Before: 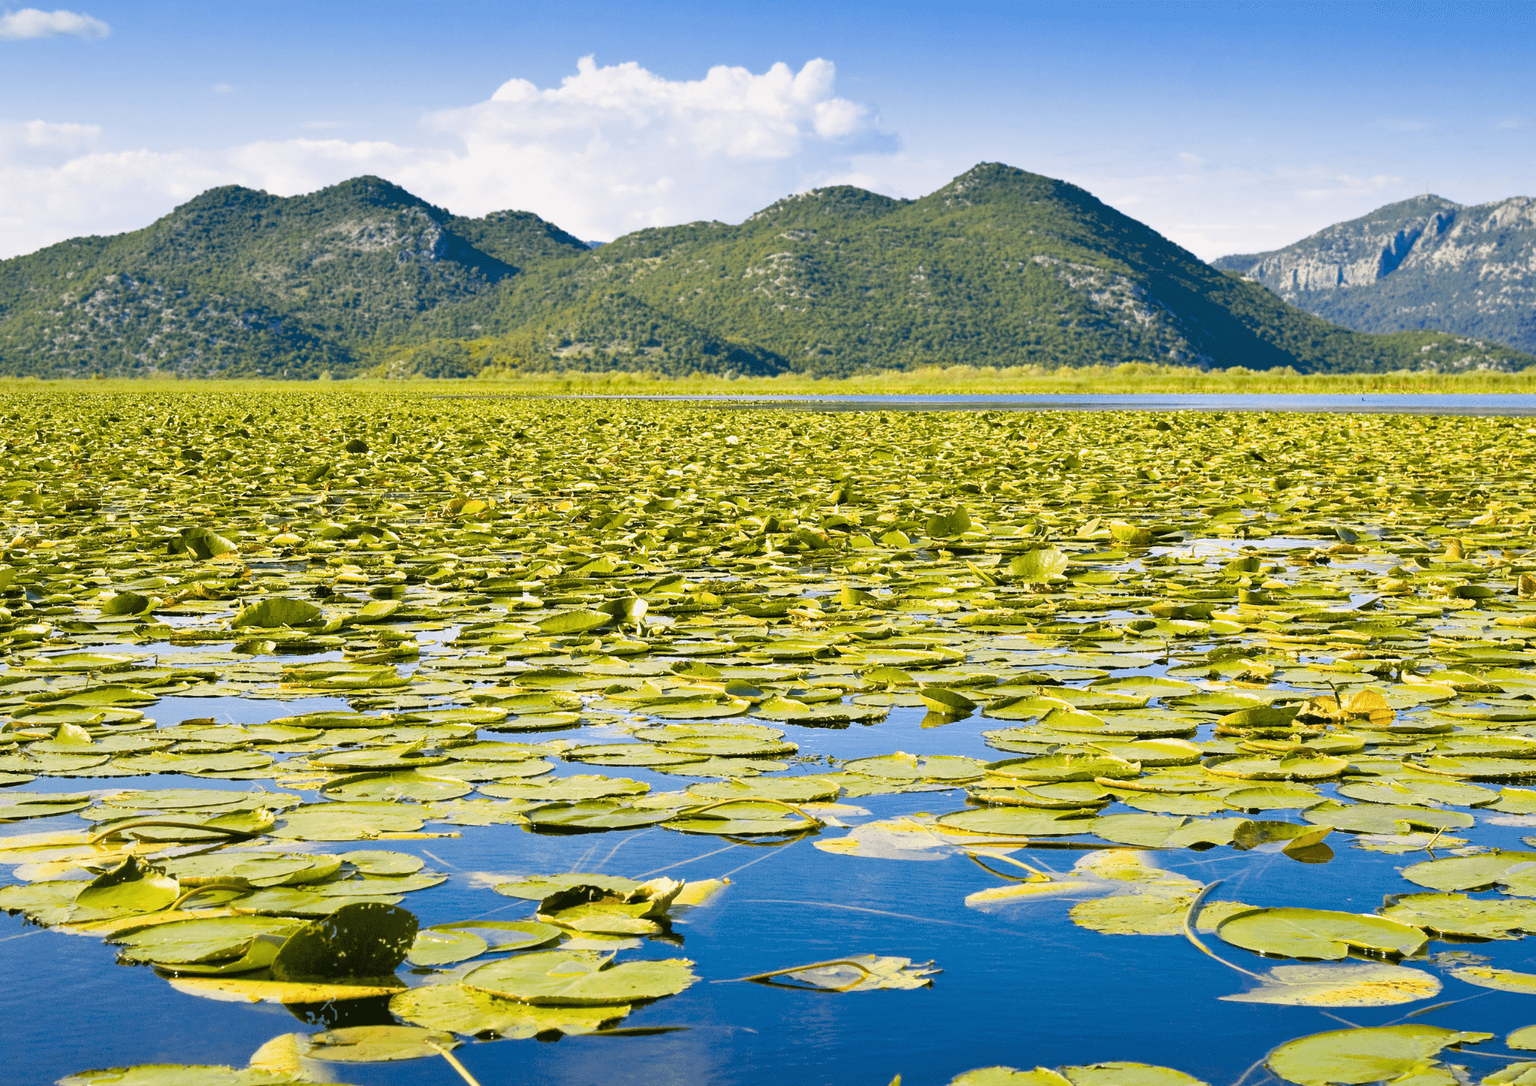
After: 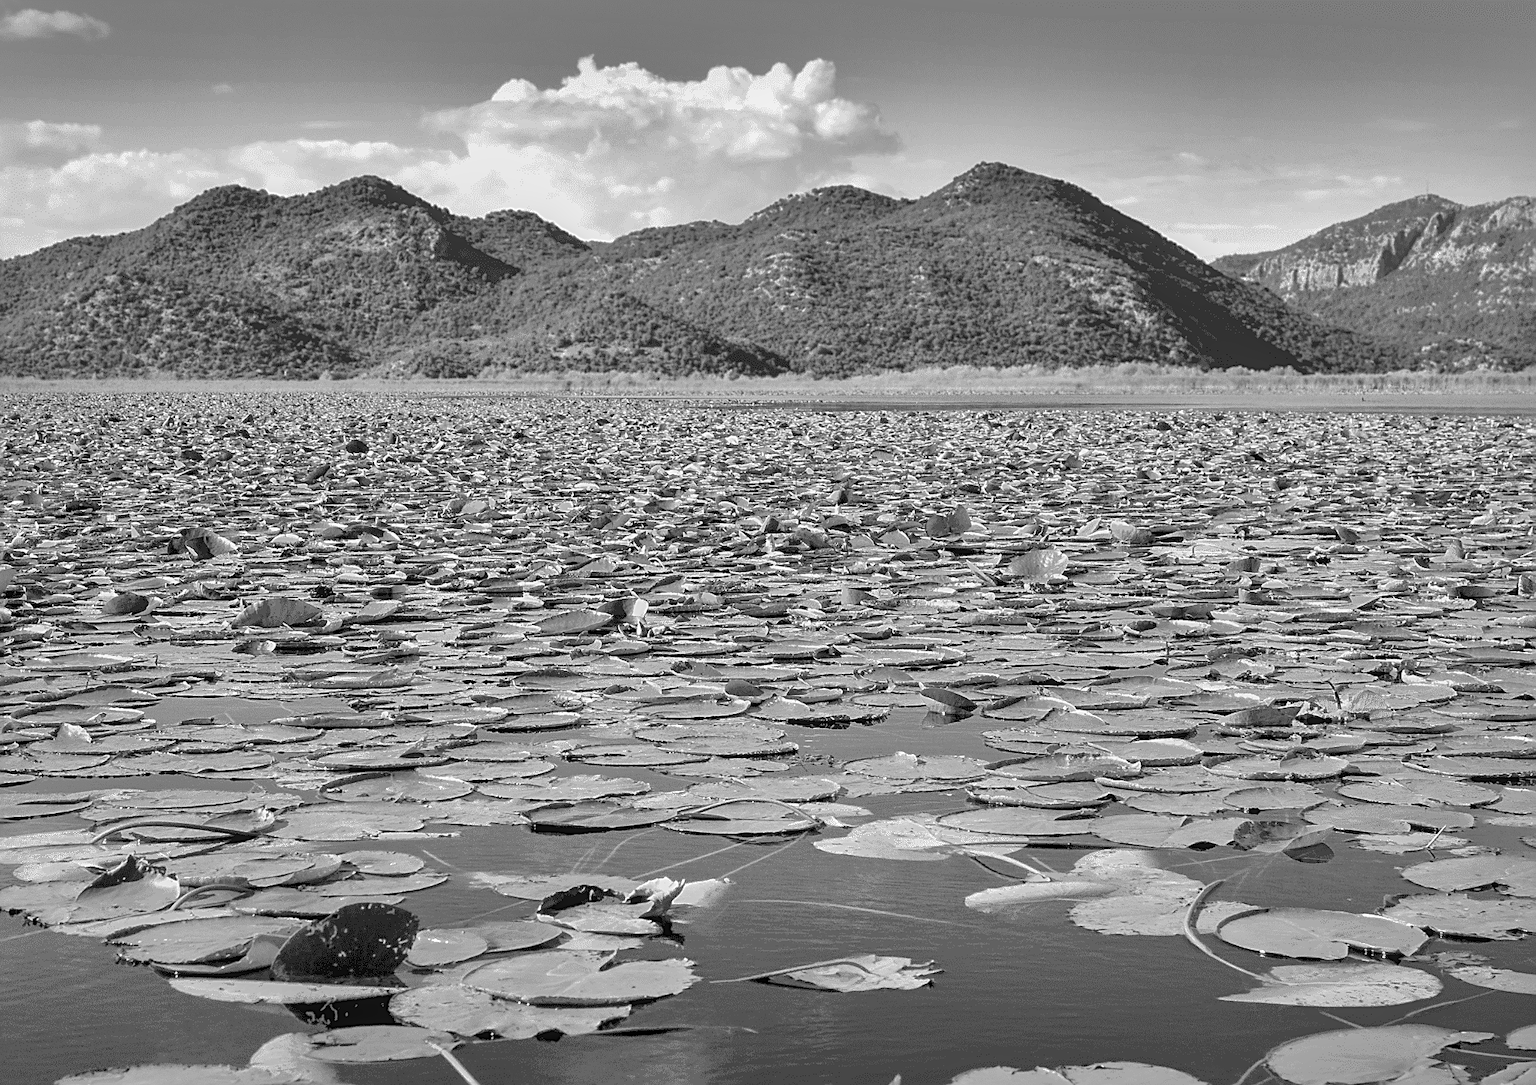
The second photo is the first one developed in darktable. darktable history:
local contrast: detail 130%
monochrome: a -3.63, b -0.465
sharpen: on, module defaults
shadows and highlights: shadows -19.91, highlights -73.15
